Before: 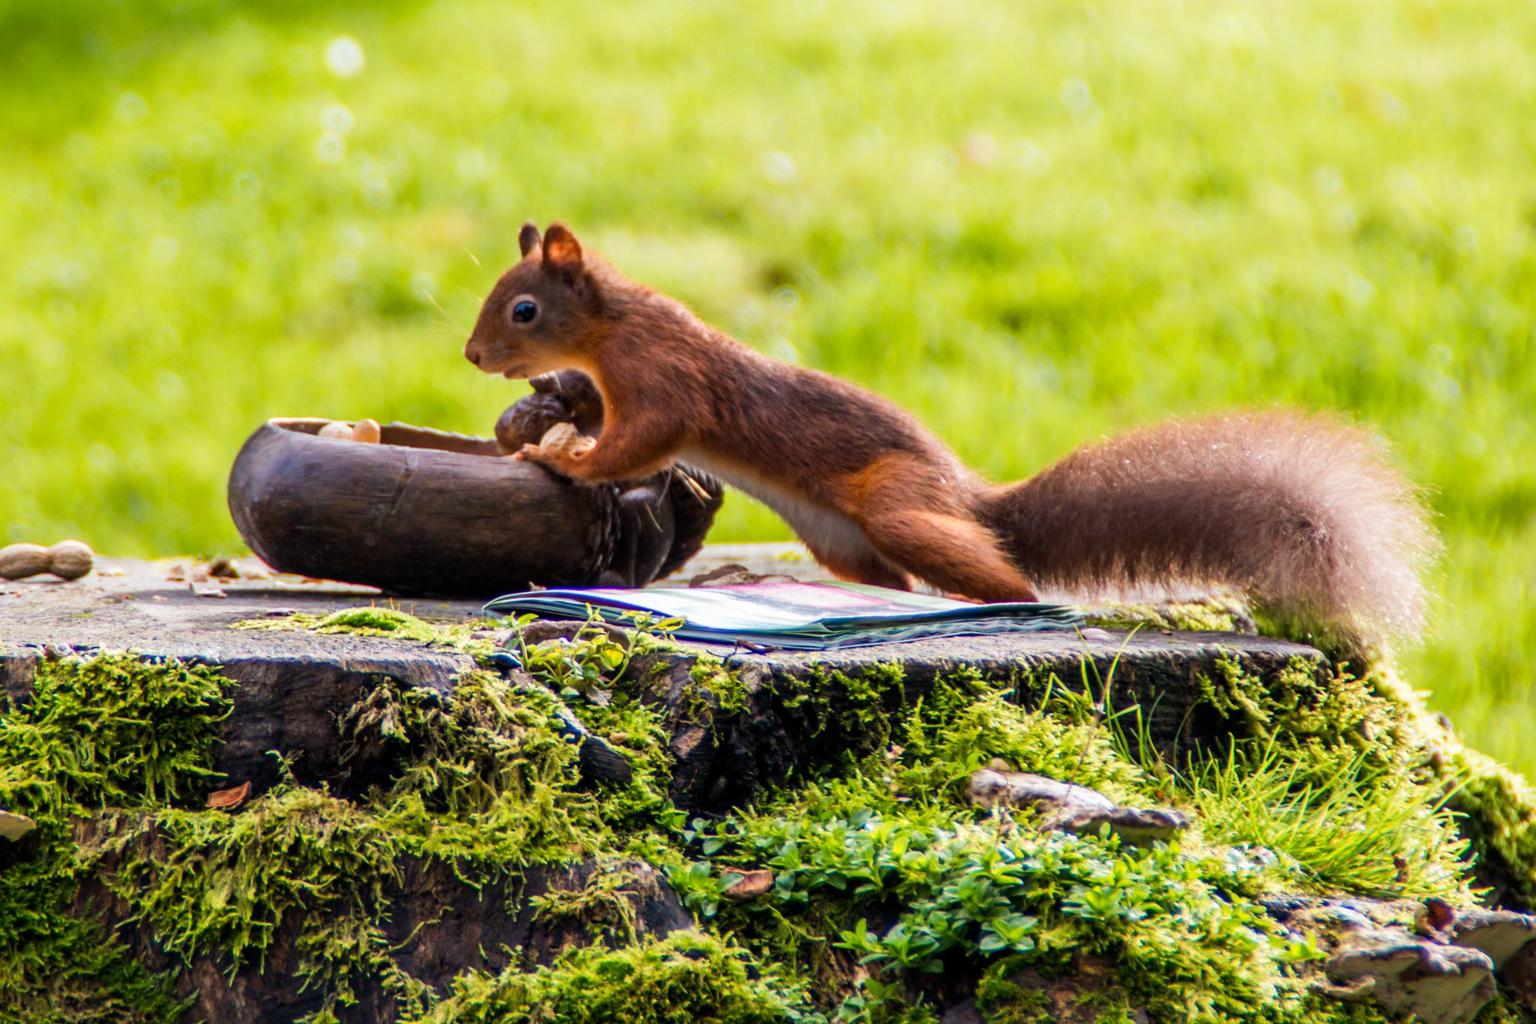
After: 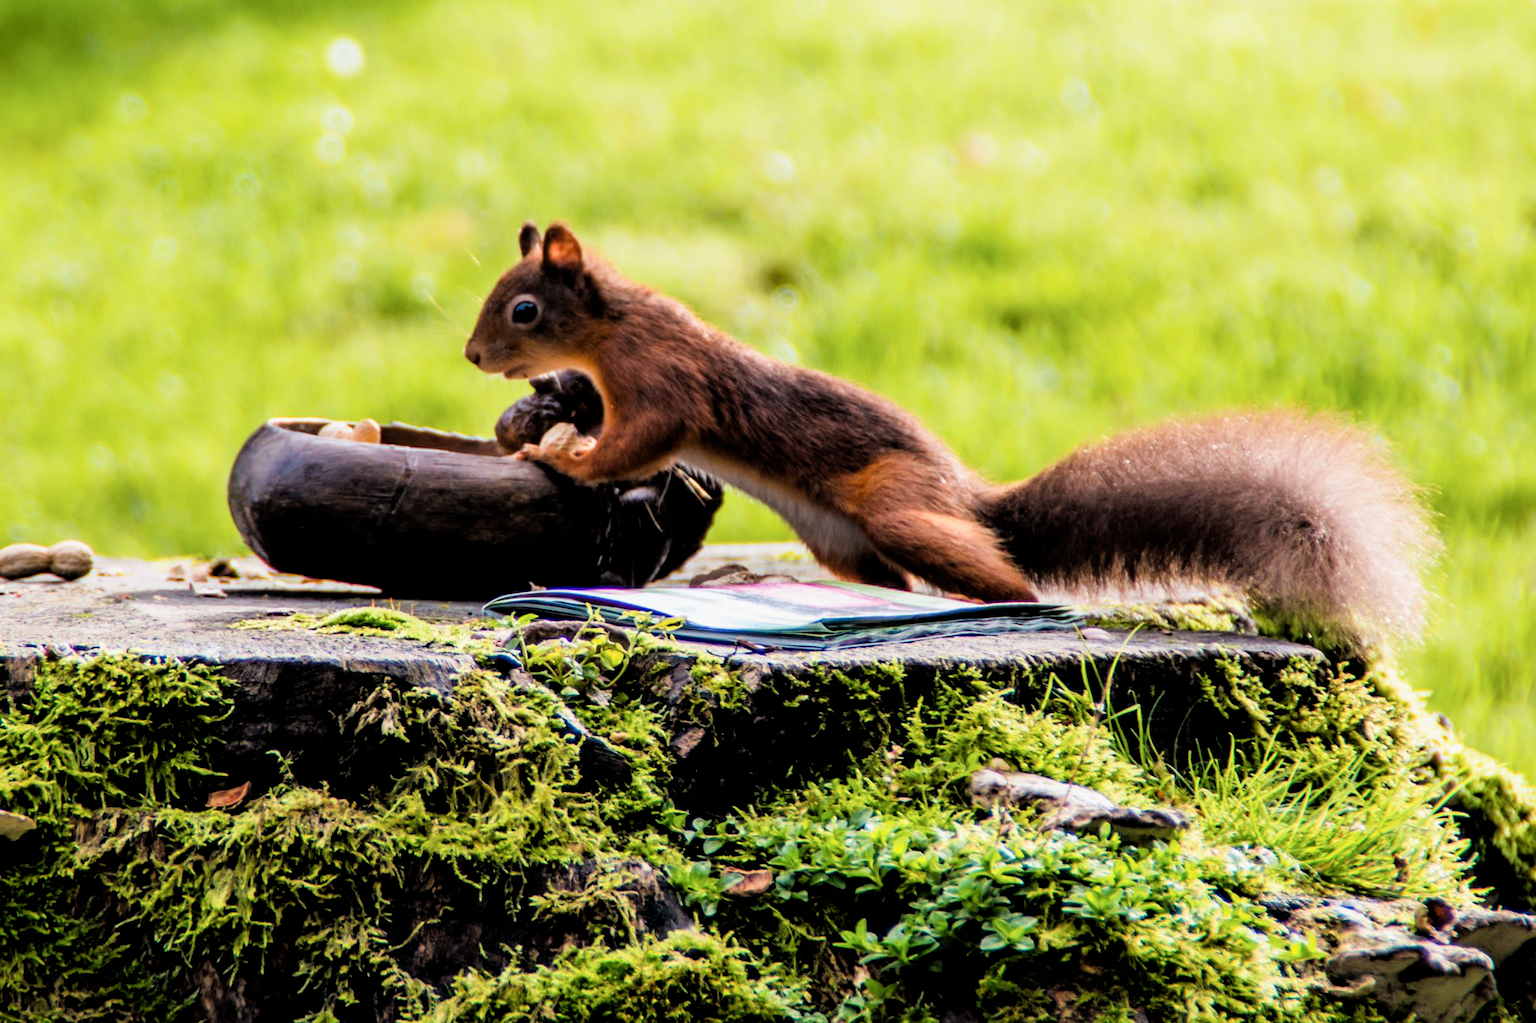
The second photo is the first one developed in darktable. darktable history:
filmic rgb: black relative exposure -3.72 EV, white relative exposure 2.77 EV, dynamic range scaling -5.32%, hardness 3.03
color correction: saturation 0.99
